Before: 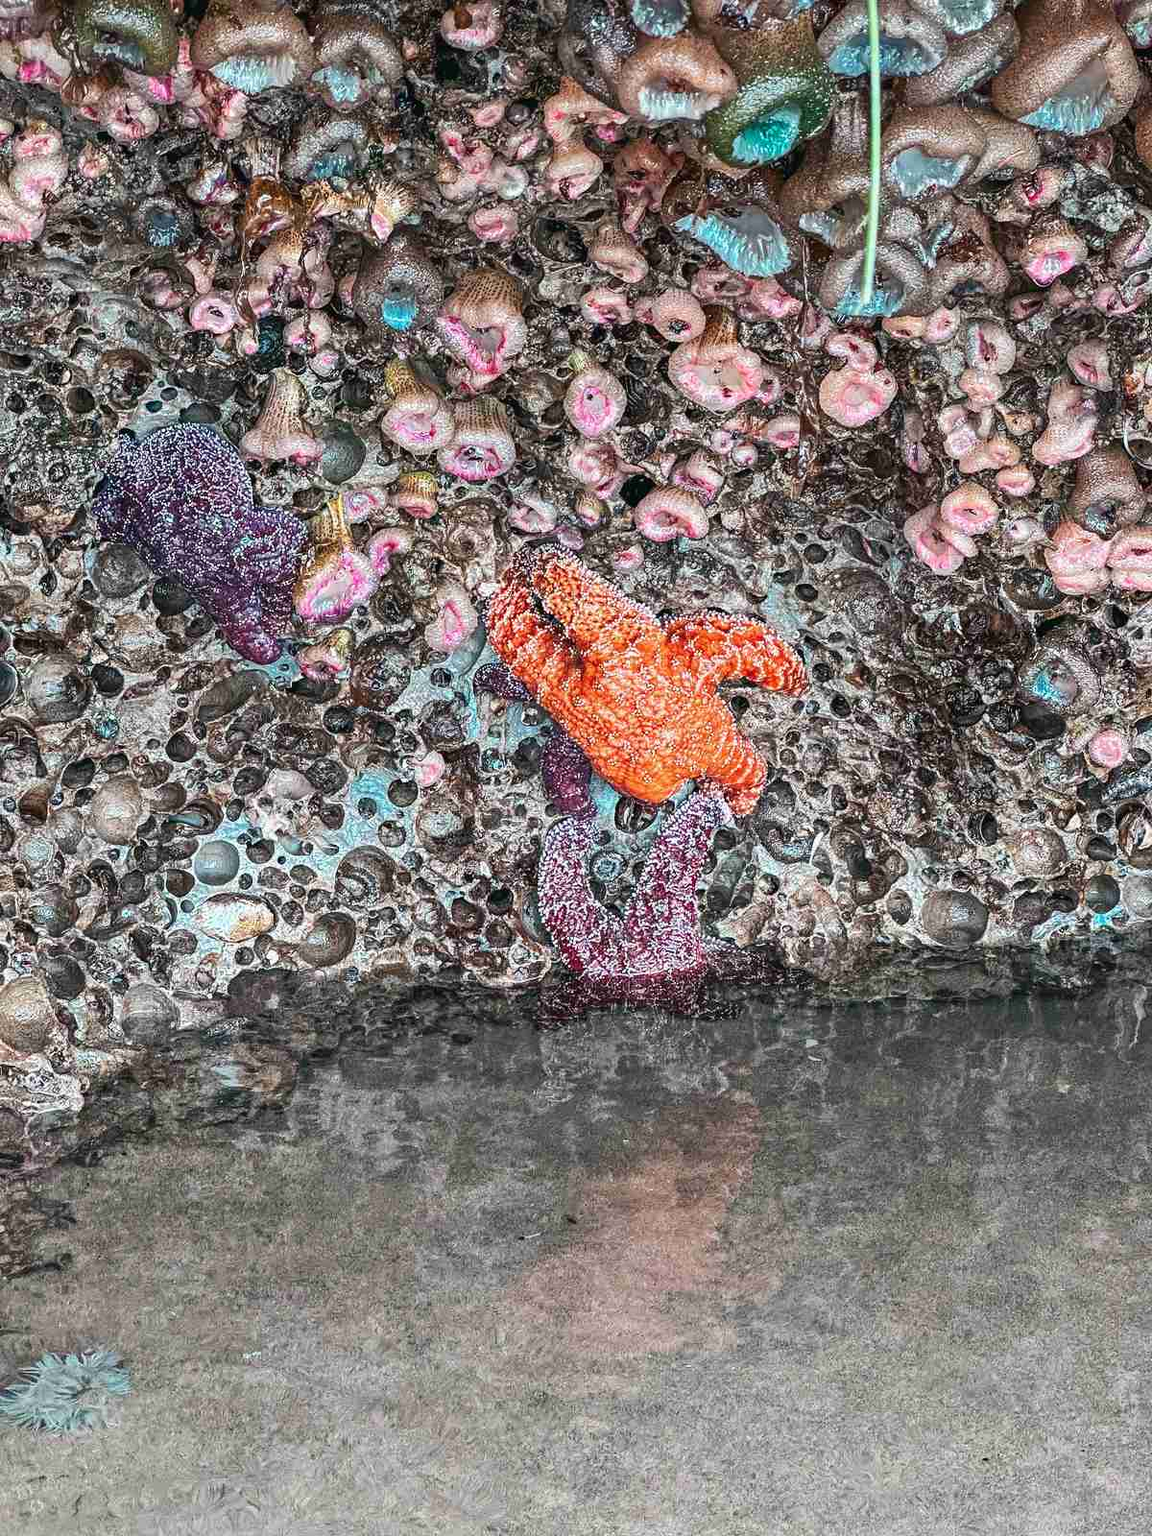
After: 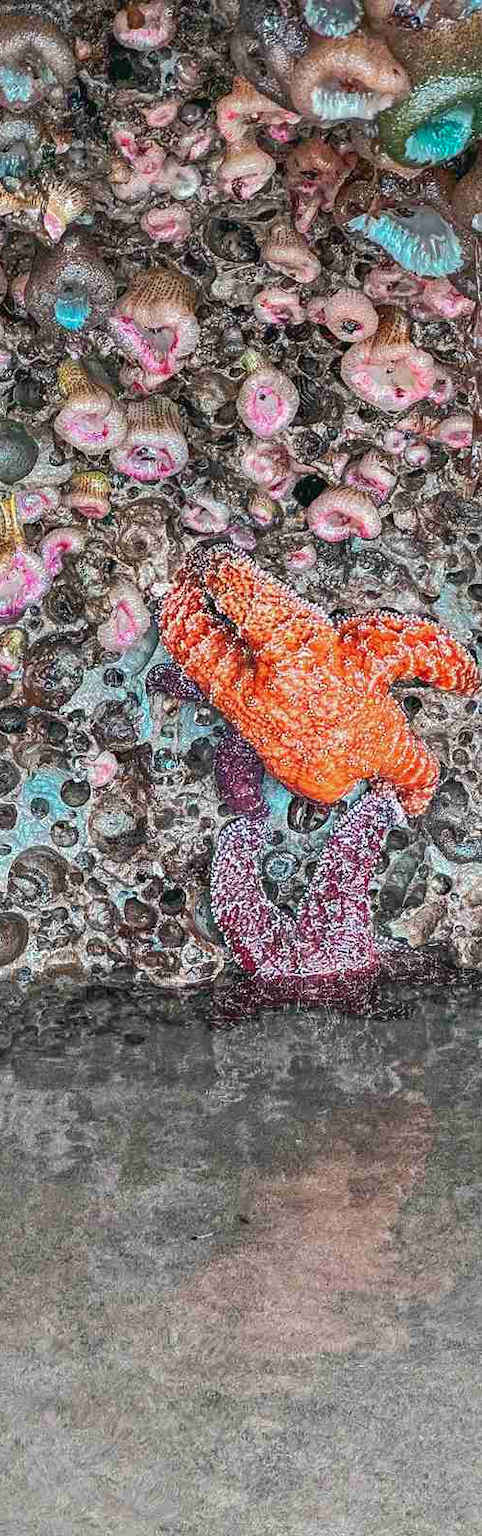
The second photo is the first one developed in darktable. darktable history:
shadows and highlights: on, module defaults
crop: left 28.465%, right 29.542%
